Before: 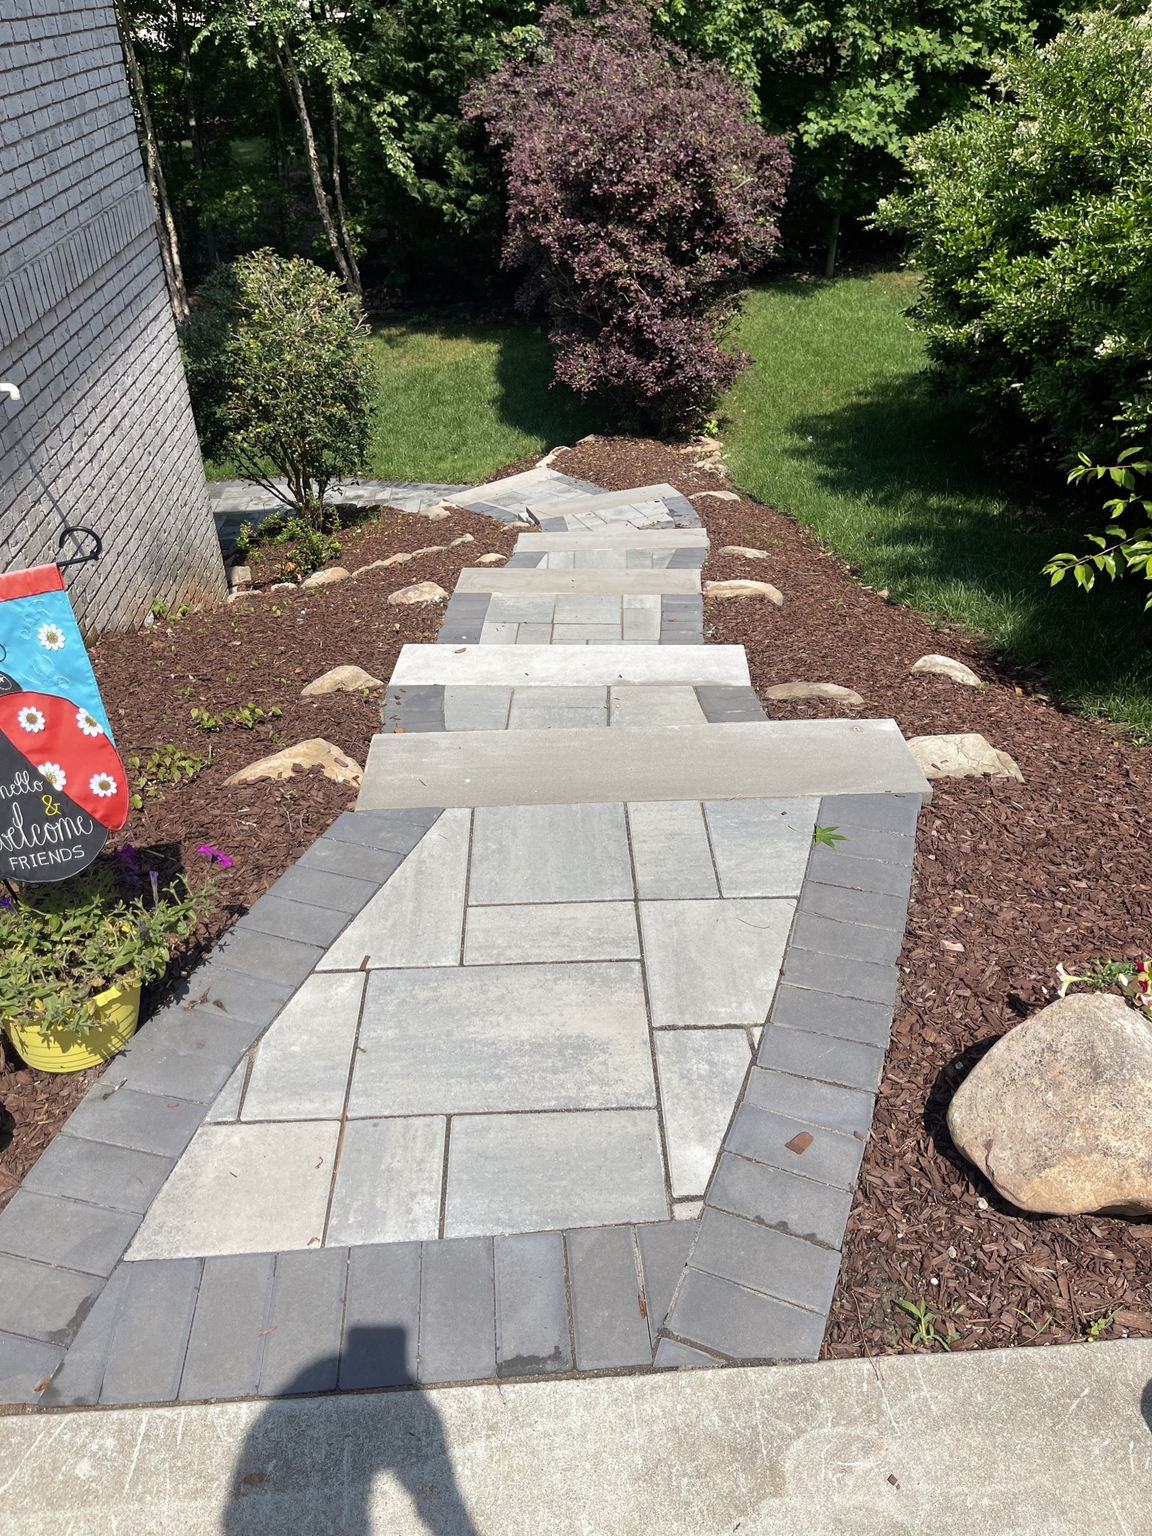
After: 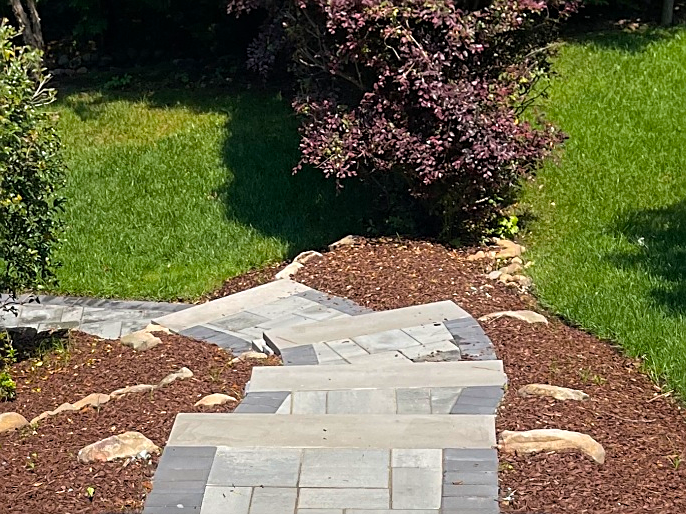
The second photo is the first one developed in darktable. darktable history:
color balance rgb: perceptual saturation grading › global saturation 20%, global vibrance 20%
crop: left 28.64%, top 16.832%, right 26.637%, bottom 58.055%
sharpen: on, module defaults
